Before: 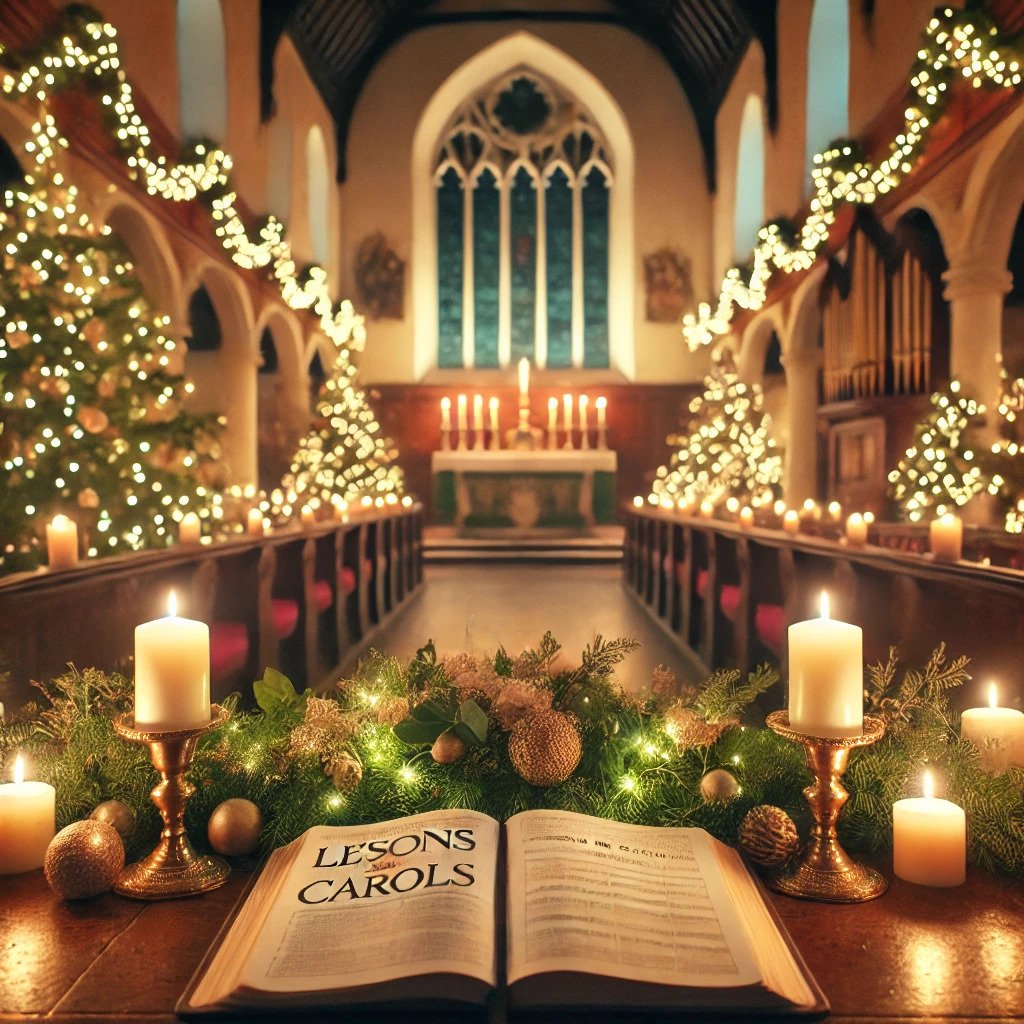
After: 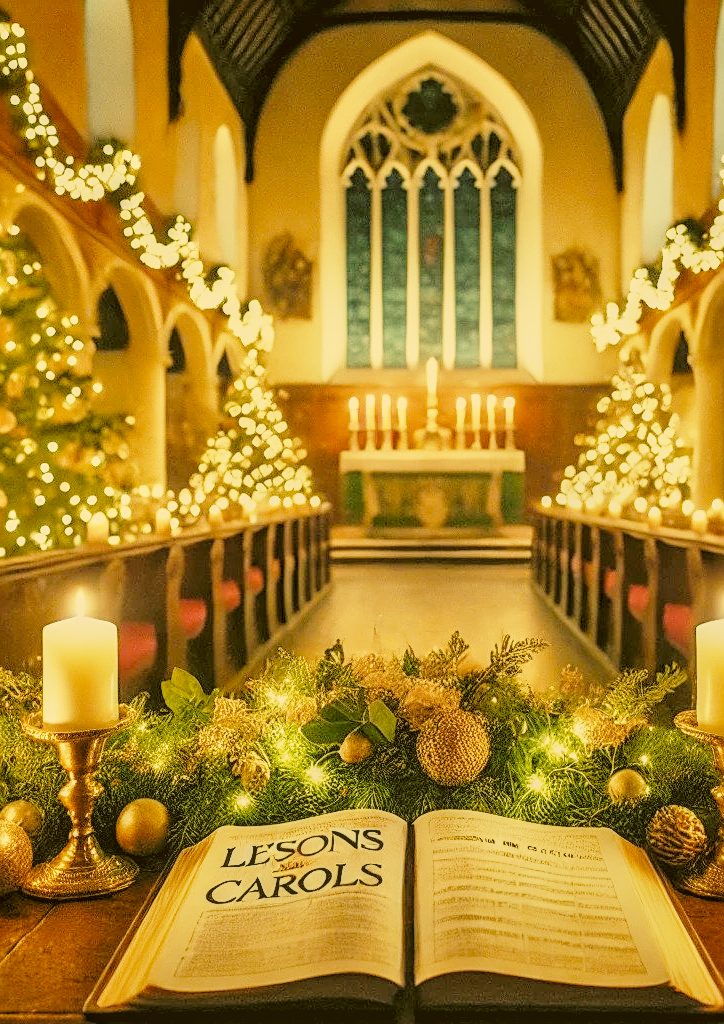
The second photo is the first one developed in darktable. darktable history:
rgb levels: preserve colors sum RGB, levels [[0.038, 0.433, 0.934], [0, 0.5, 1], [0, 0.5, 1]]
color correction: highlights a* 0.162, highlights b* 29.53, shadows a* -0.162, shadows b* 21.09
crop and rotate: left 9.061%, right 20.142%
base curve: curves: ch0 [(0, 0) (0.028, 0.03) (0.121, 0.232) (0.46, 0.748) (0.859, 0.968) (1, 1)], preserve colors none
color balance rgb: shadows lift › chroma 2%, shadows lift › hue 247.2°, power › chroma 0.3%, power › hue 25.2°, highlights gain › chroma 3%, highlights gain › hue 60°, global offset › luminance 0.75%, perceptual saturation grading › global saturation 20%, perceptual saturation grading › highlights -20%, perceptual saturation grading › shadows 30%, global vibrance 20%
sharpen: on, module defaults
contrast brightness saturation: contrast -0.26, saturation -0.43
local contrast: highlights 25%, detail 150%
